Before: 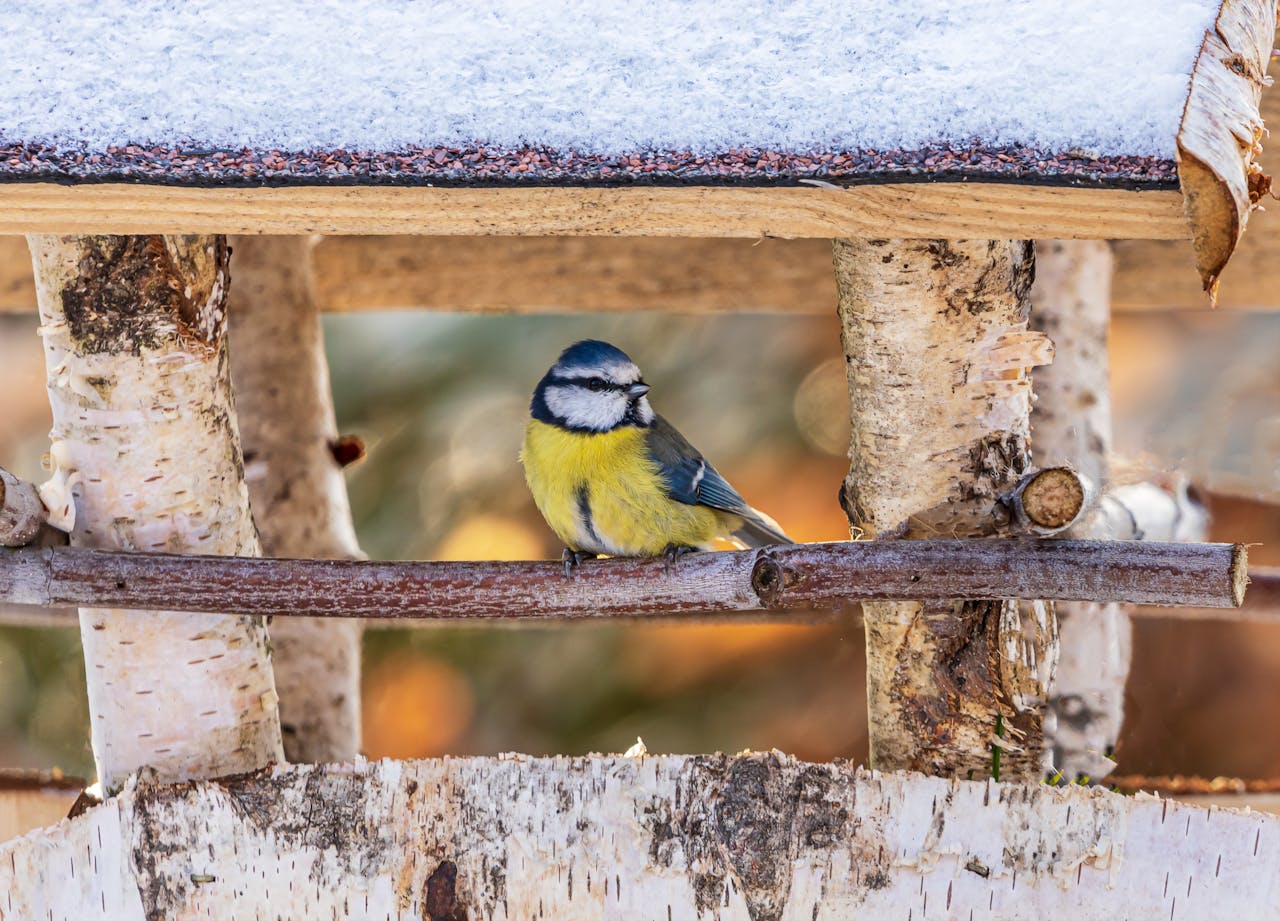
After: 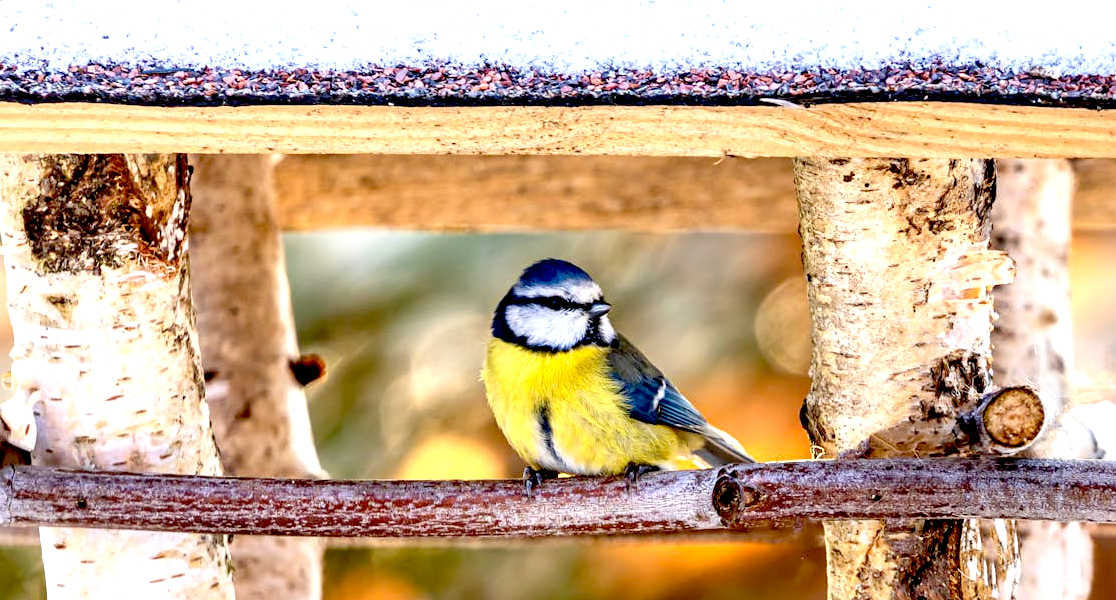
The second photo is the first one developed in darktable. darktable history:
exposure: black level correction 0.034, exposure 0.908 EV, compensate highlight preservation false
crop: left 3.085%, top 8.838%, right 9.679%, bottom 25.966%
